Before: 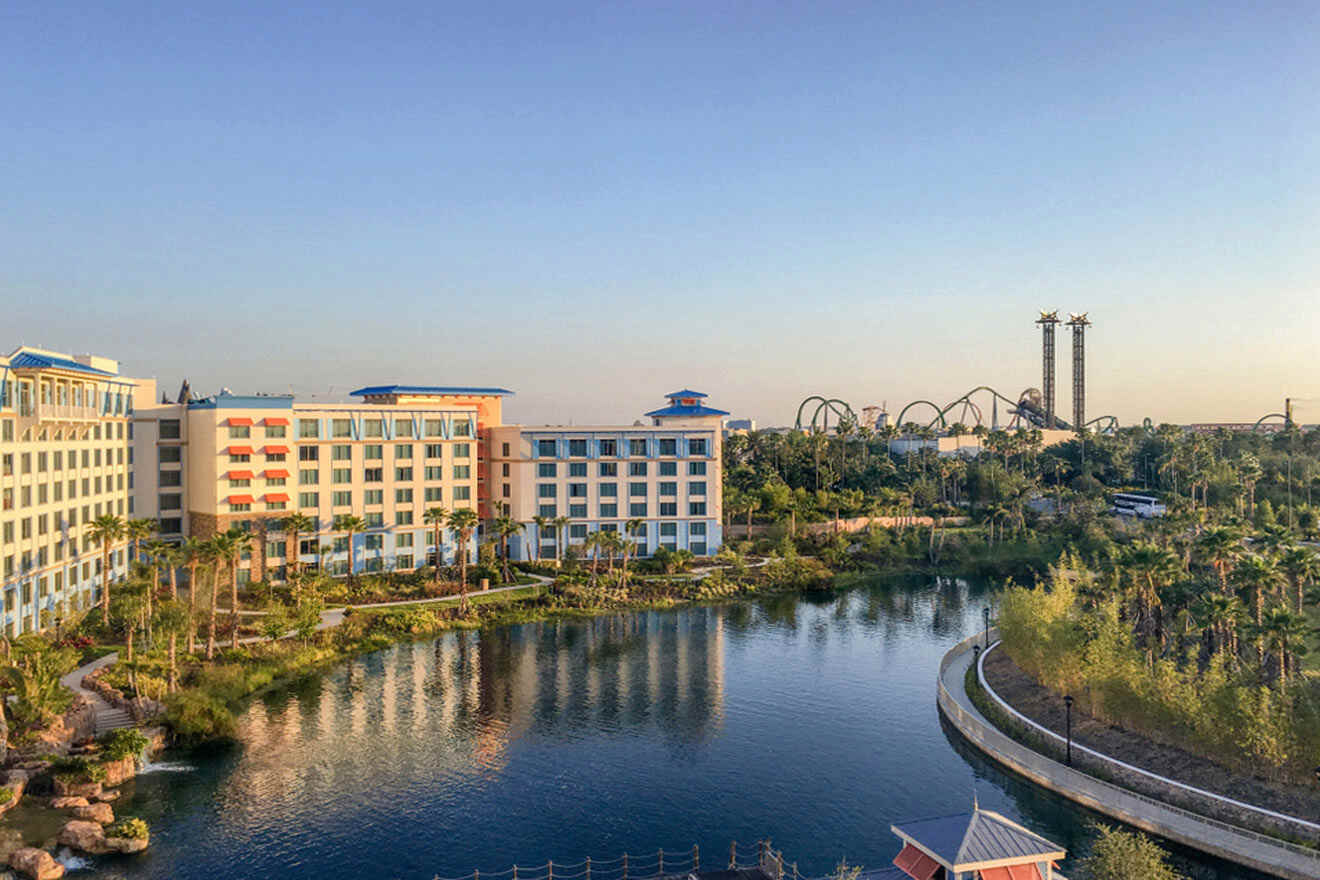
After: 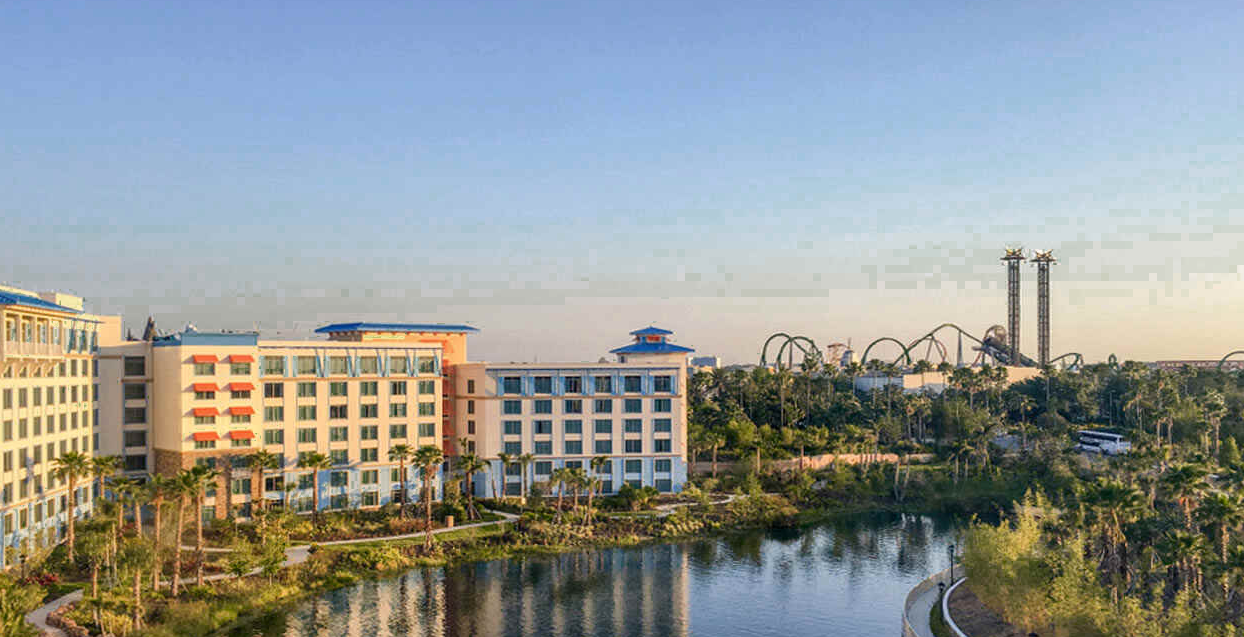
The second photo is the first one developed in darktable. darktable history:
exposure: exposure 0.014 EV, compensate highlight preservation false
color zones: curves: ch0 [(0.25, 0.5) (0.347, 0.092) (0.75, 0.5)]; ch1 [(0.25, 0.5) (0.33, 0.51) (0.75, 0.5)]
crop: left 2.684%, top 7.24%, right 3.042%, bottom 20.344%
